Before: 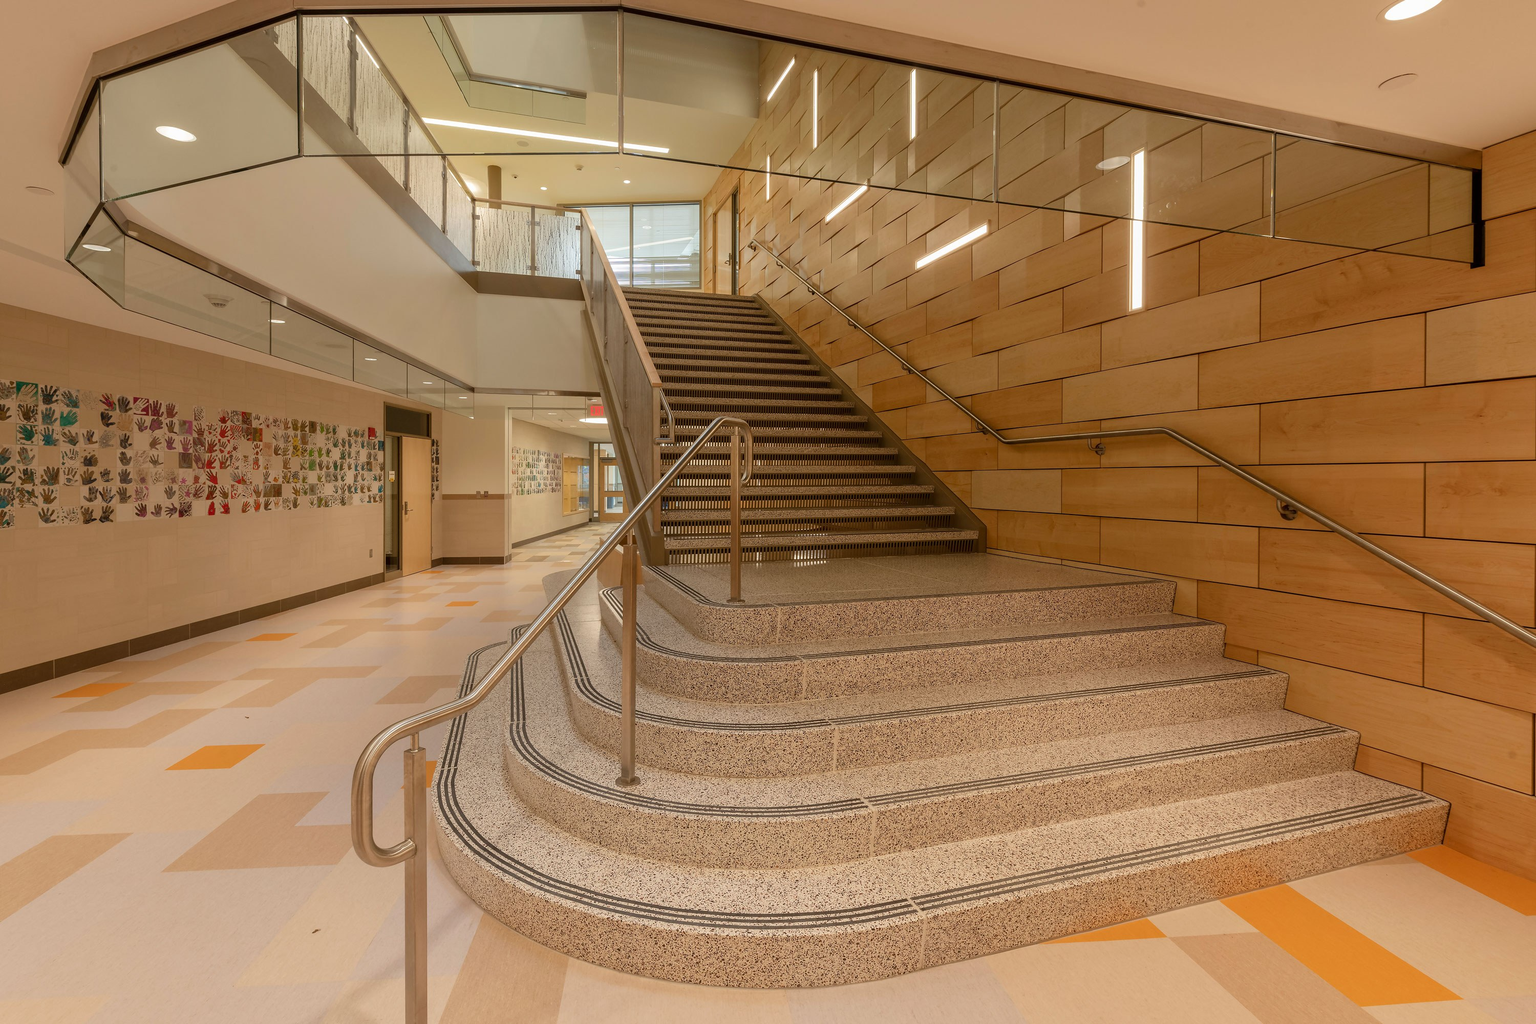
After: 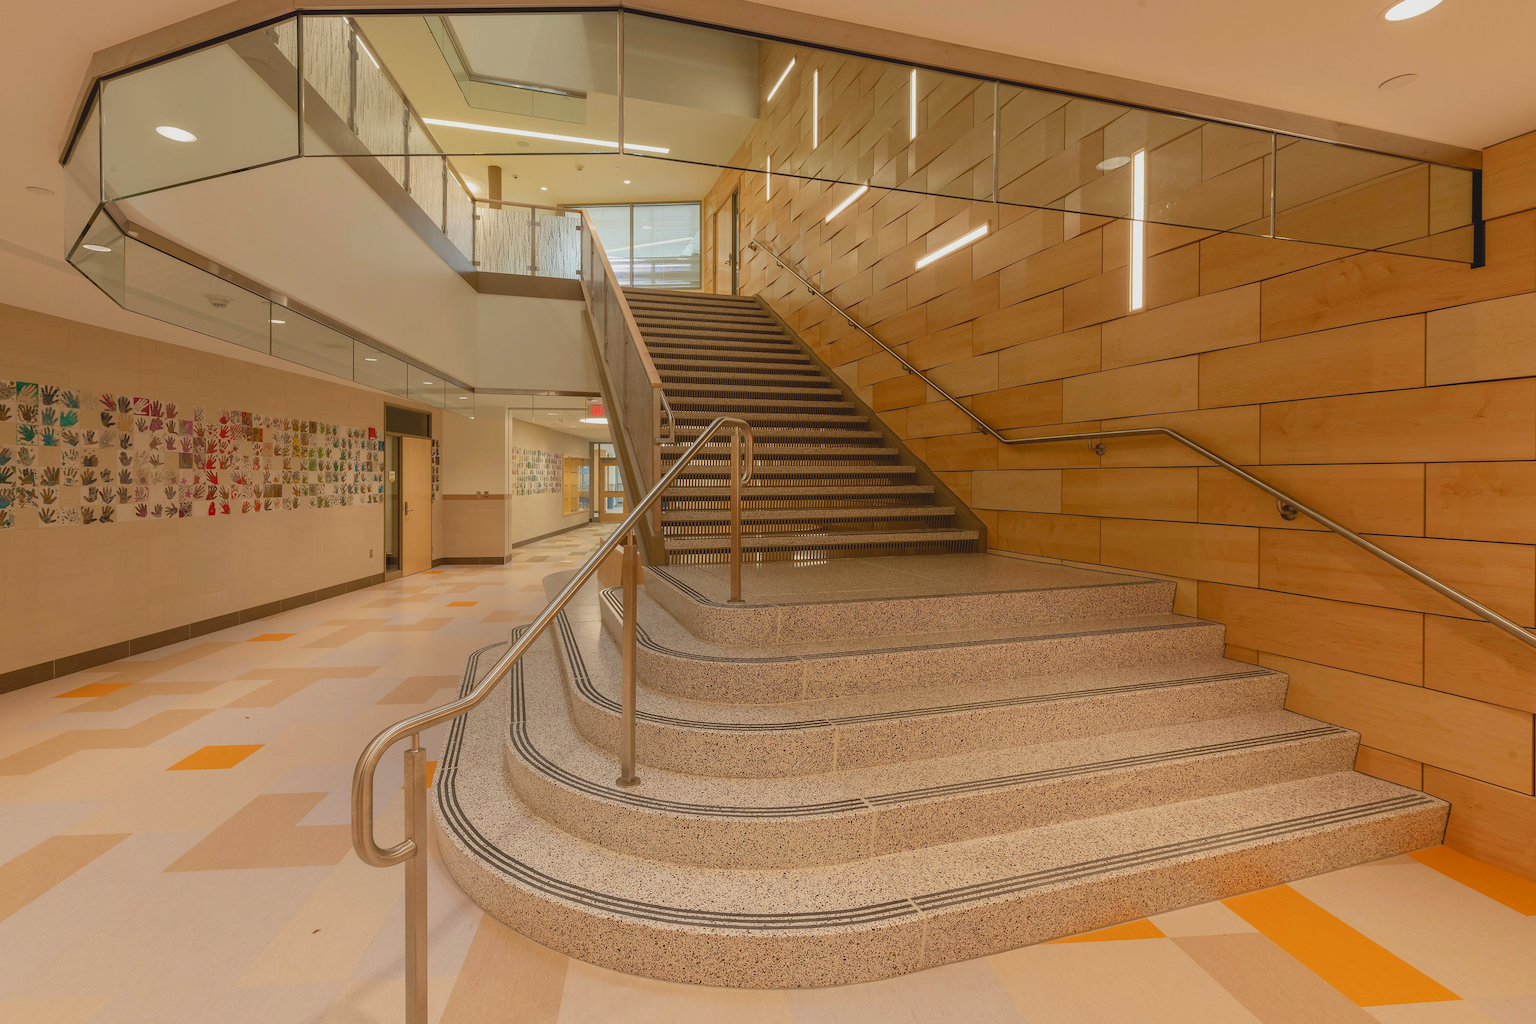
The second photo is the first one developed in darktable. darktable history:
lowpass: radius 0.1, contrast 0.85, saturation 1.1, unbound 0
